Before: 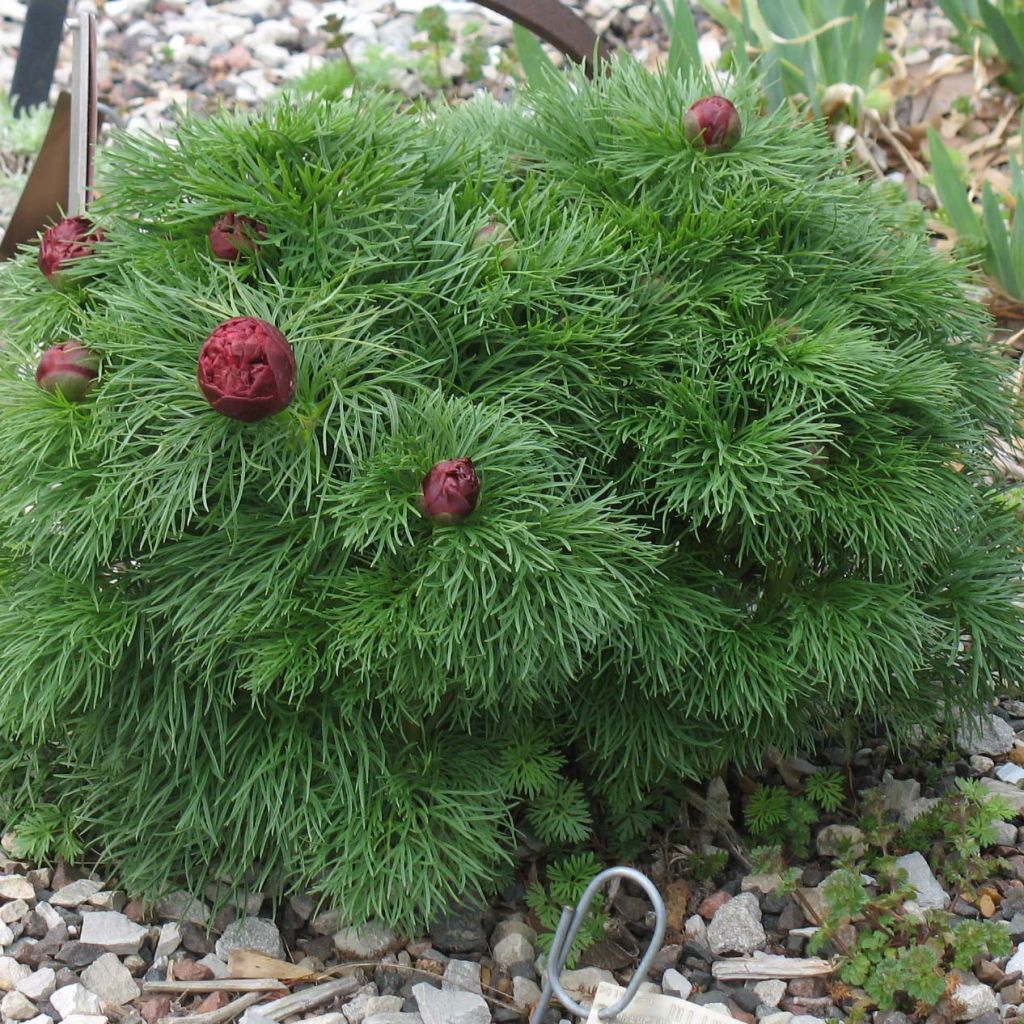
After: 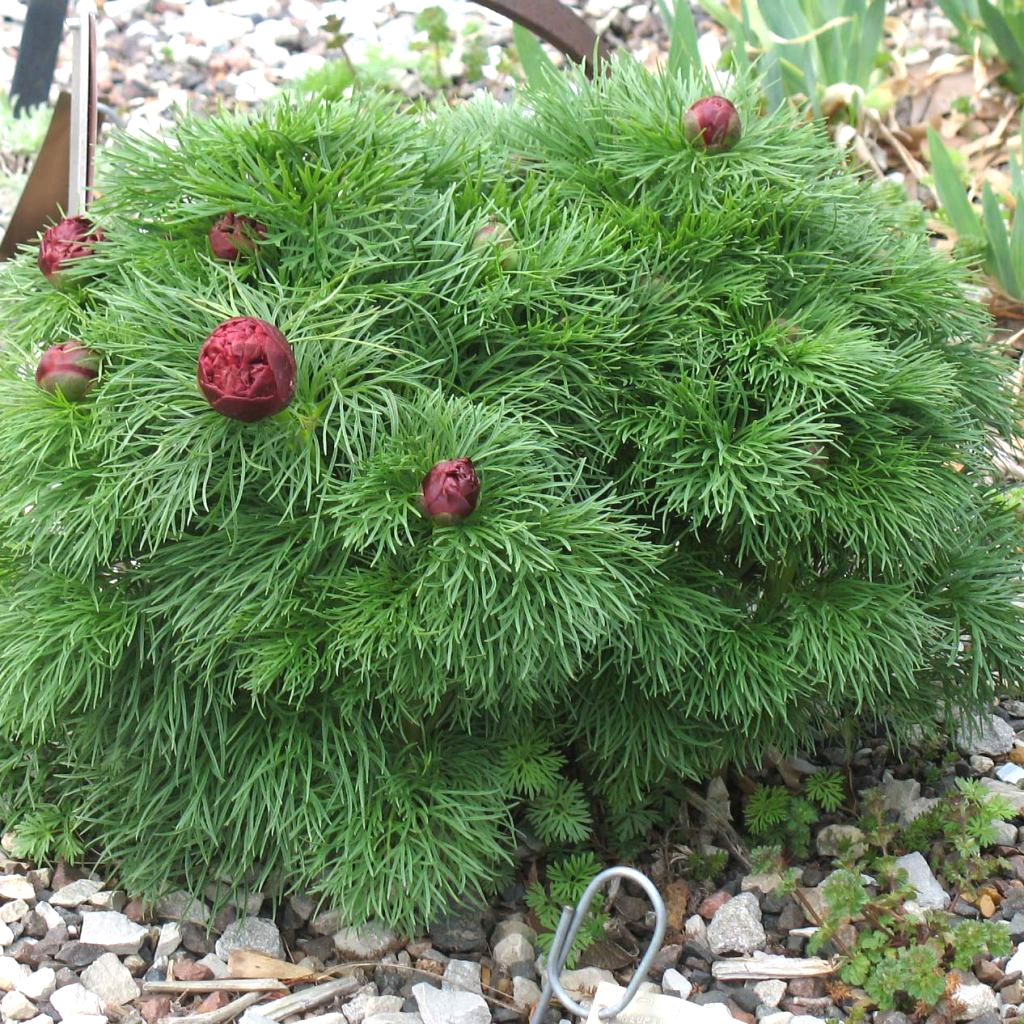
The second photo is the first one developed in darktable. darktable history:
exposure: exposure 0.584 EV, compensate highlight preservation false
